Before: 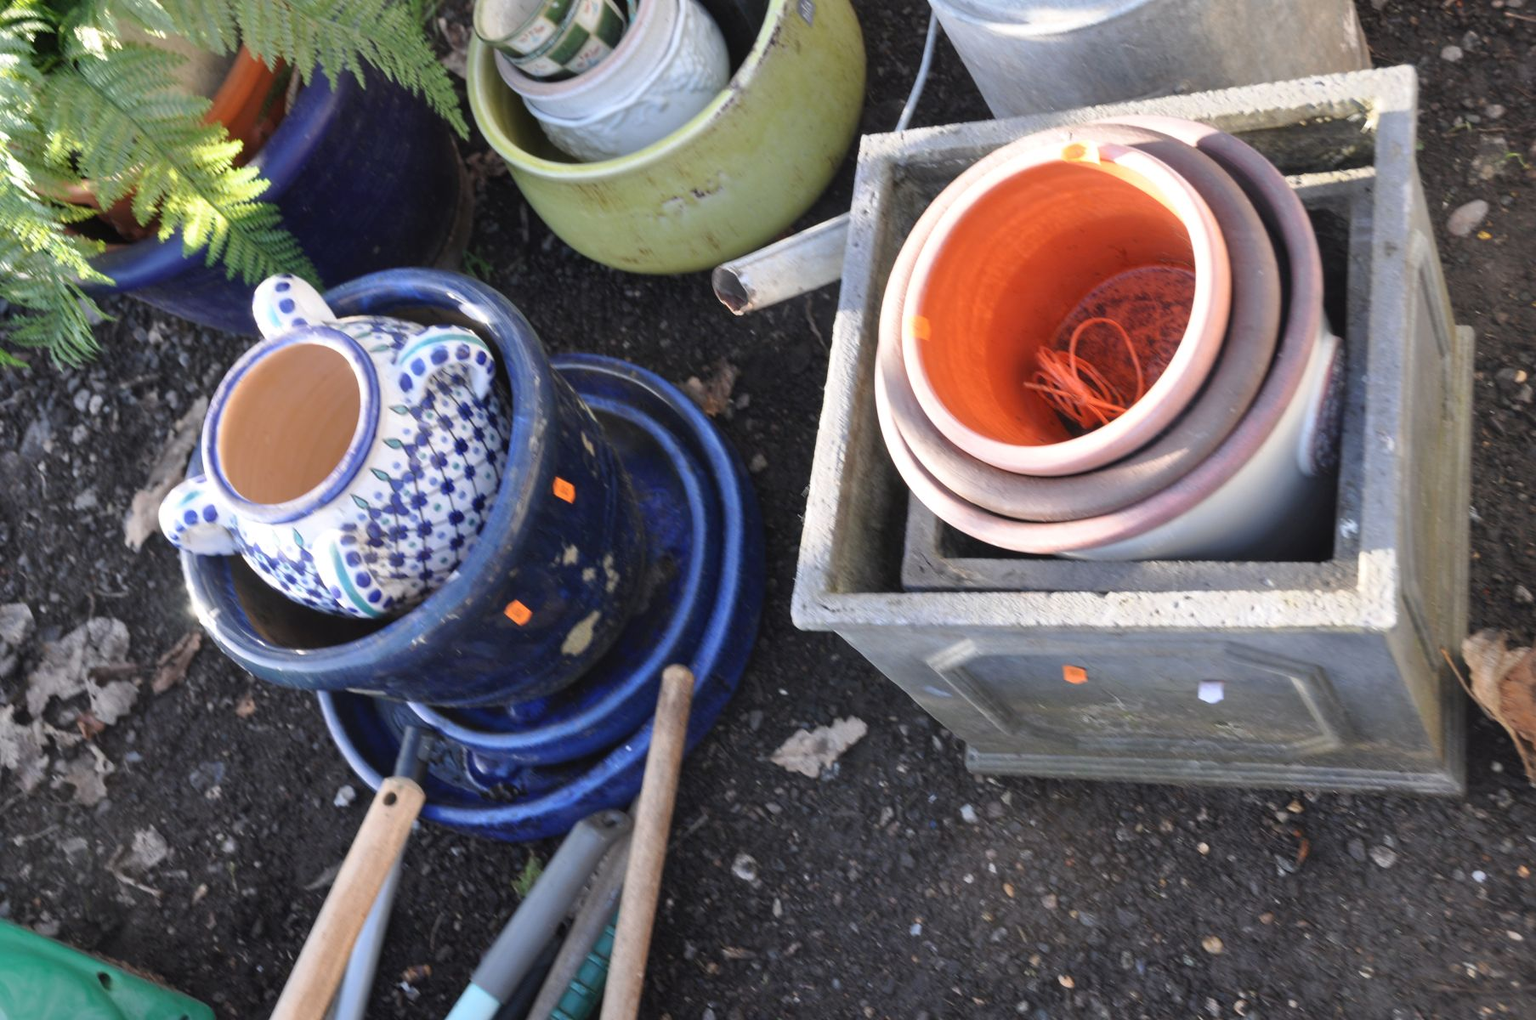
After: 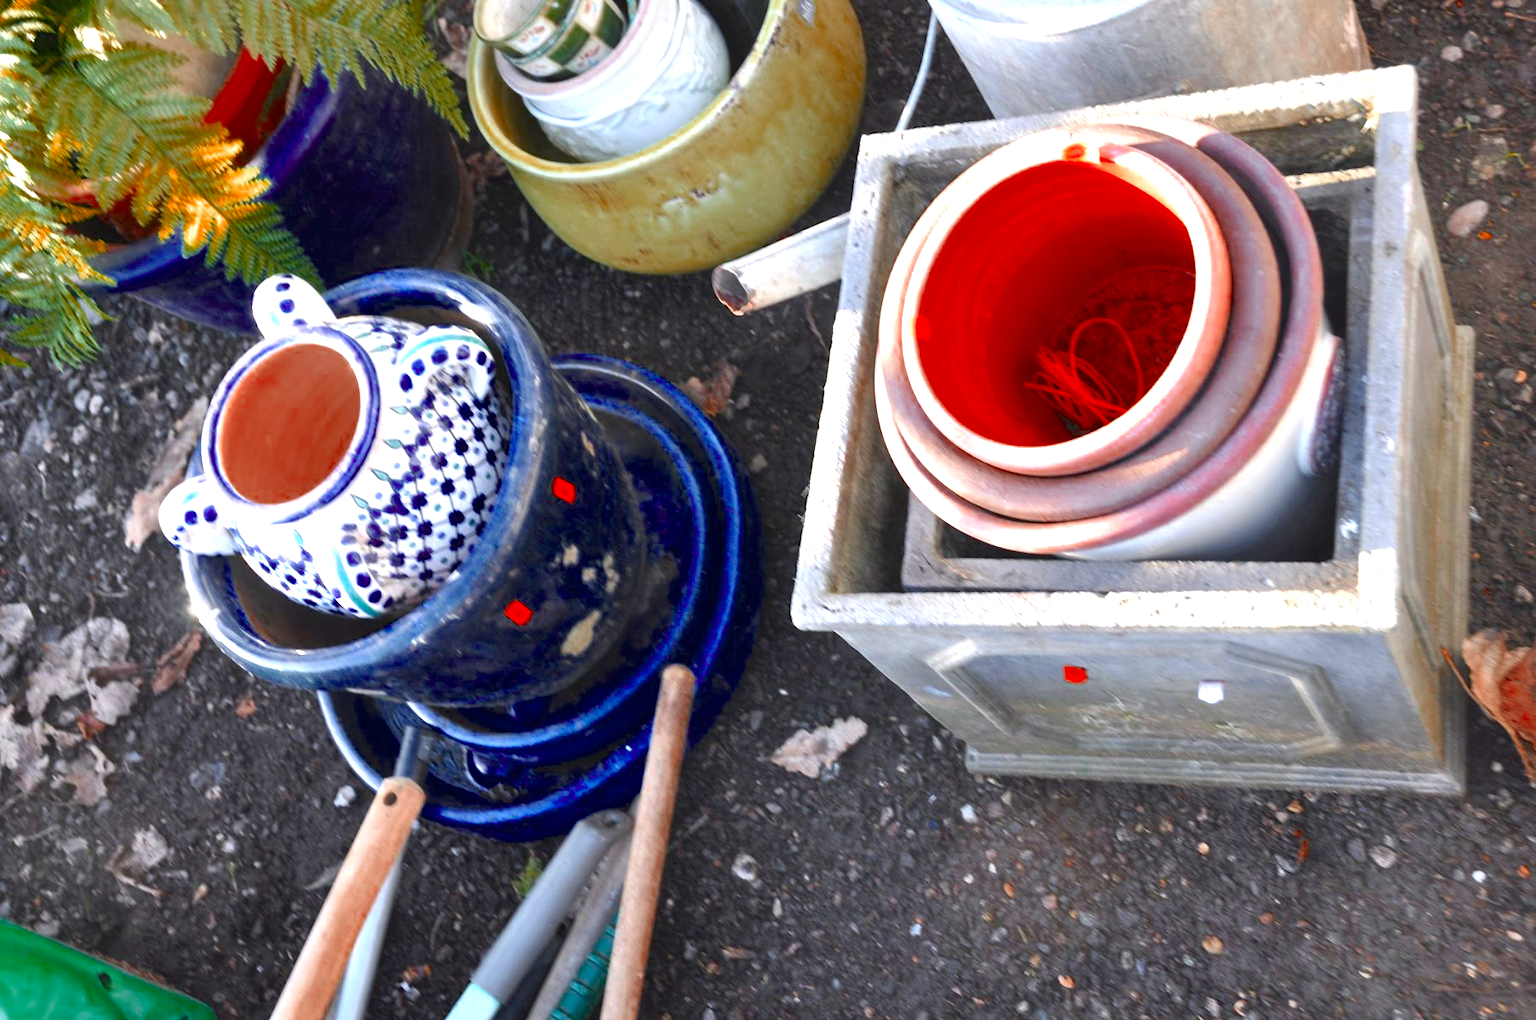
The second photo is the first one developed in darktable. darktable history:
exposure: exposure 0.789 EV, compensate highlight preservation false
color balance rgb: perceptual saturation grading › global saturation 31.004%, global vibrance 15.971%, saturation formula JzAzBz (2021)
color zones: curves: ch0 [(0, 0.299) (0.25, 0.383) (0.456, 0.352) (0.736, 0.571)]; ch1 [(0, 0.63) (0.151, 0.568) (0.254, 0.416) (0.47, 0.558) (0.732, 0.37) (0.909, 0.492)]; ch2 [(0.004, 0.604) (0.158, 0.443) (0.257, 0.403) (0.761, 0.468)]
